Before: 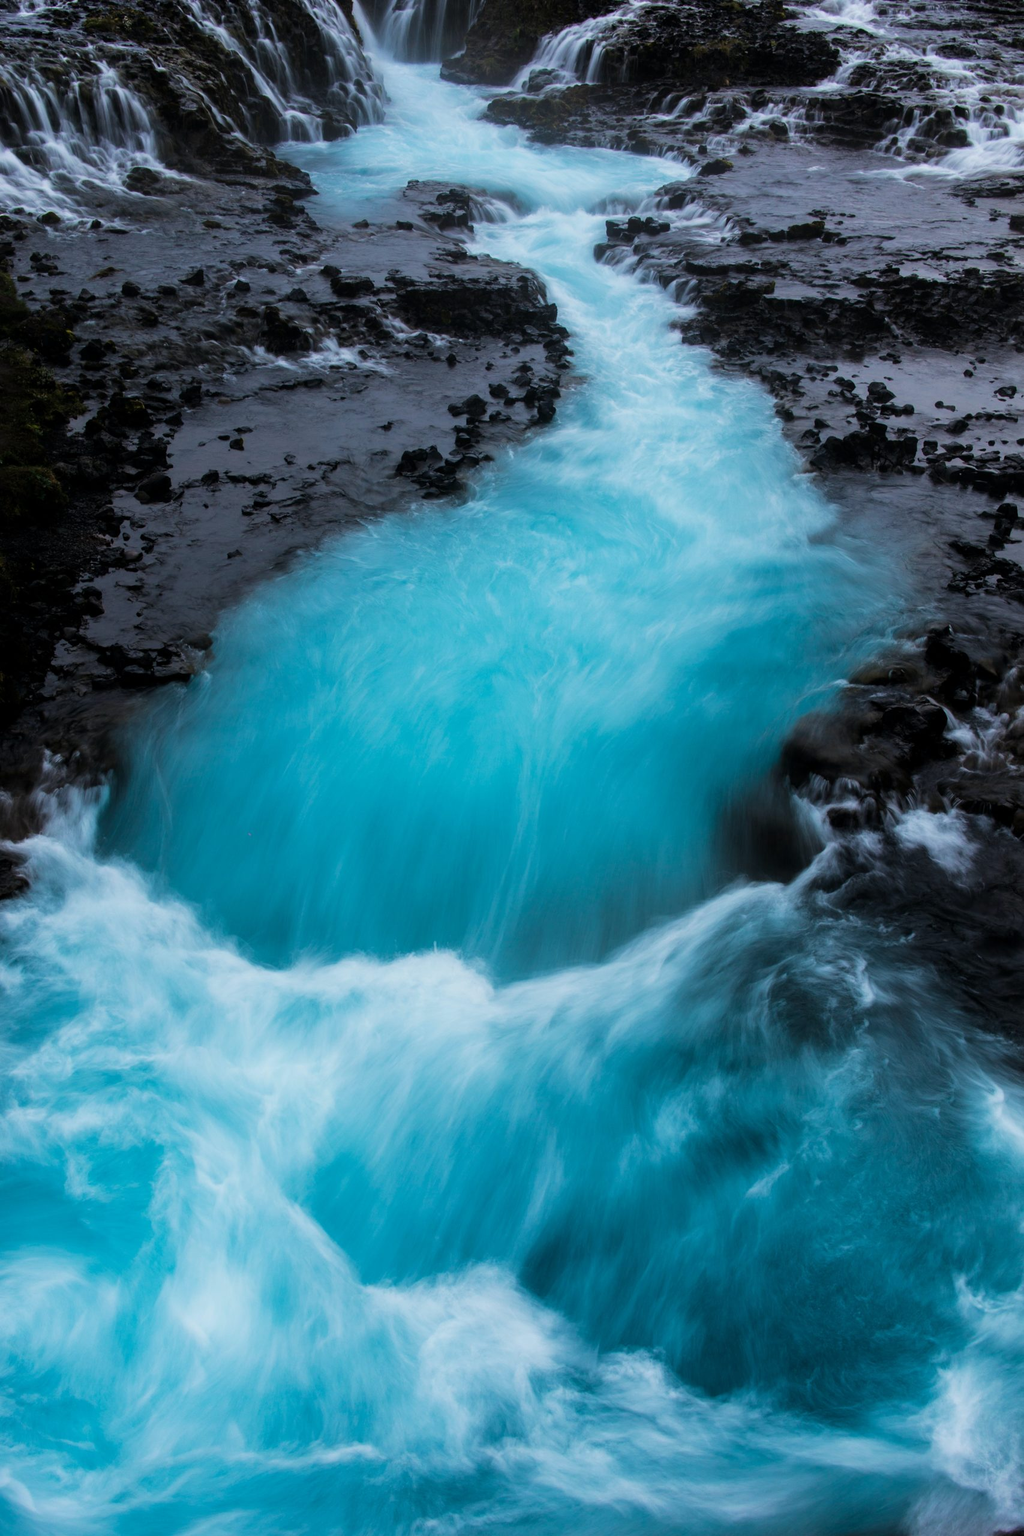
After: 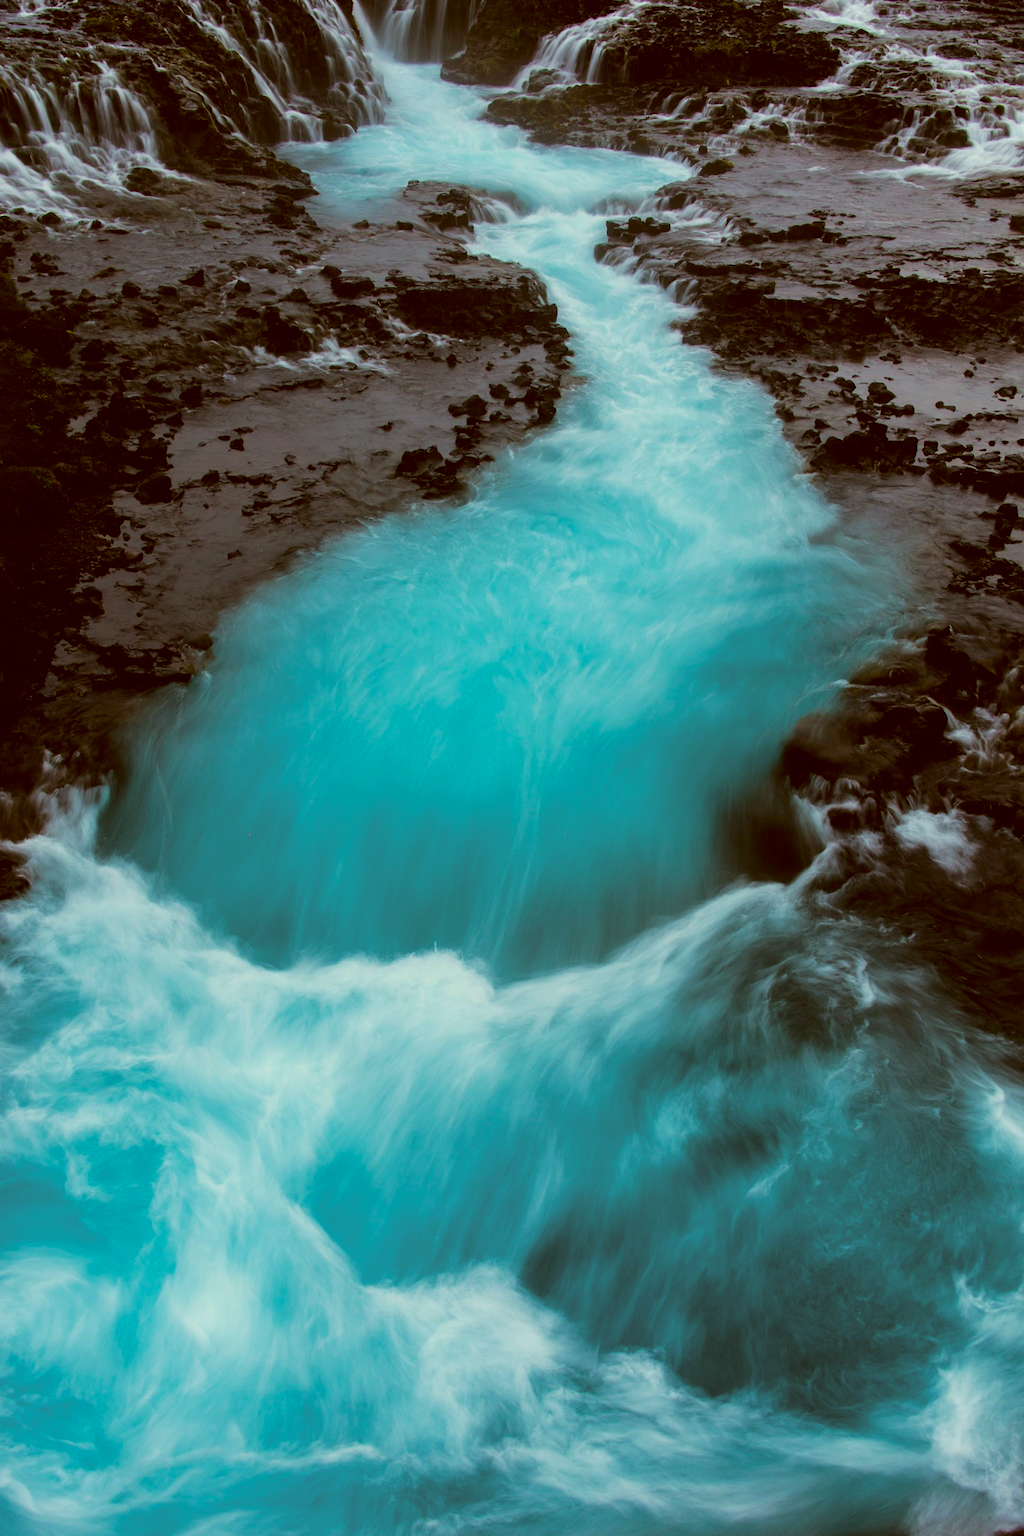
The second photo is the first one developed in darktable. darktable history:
color correction: highlights a* -5.94, highlights b* 9.48, shadows a* 10.12, shadows b* 23.94
color balance rgb: linear chroma grading › global chroma 6.48%, perceptual saturation grading › global saturation 12.96%, global vibrance 6.02%
